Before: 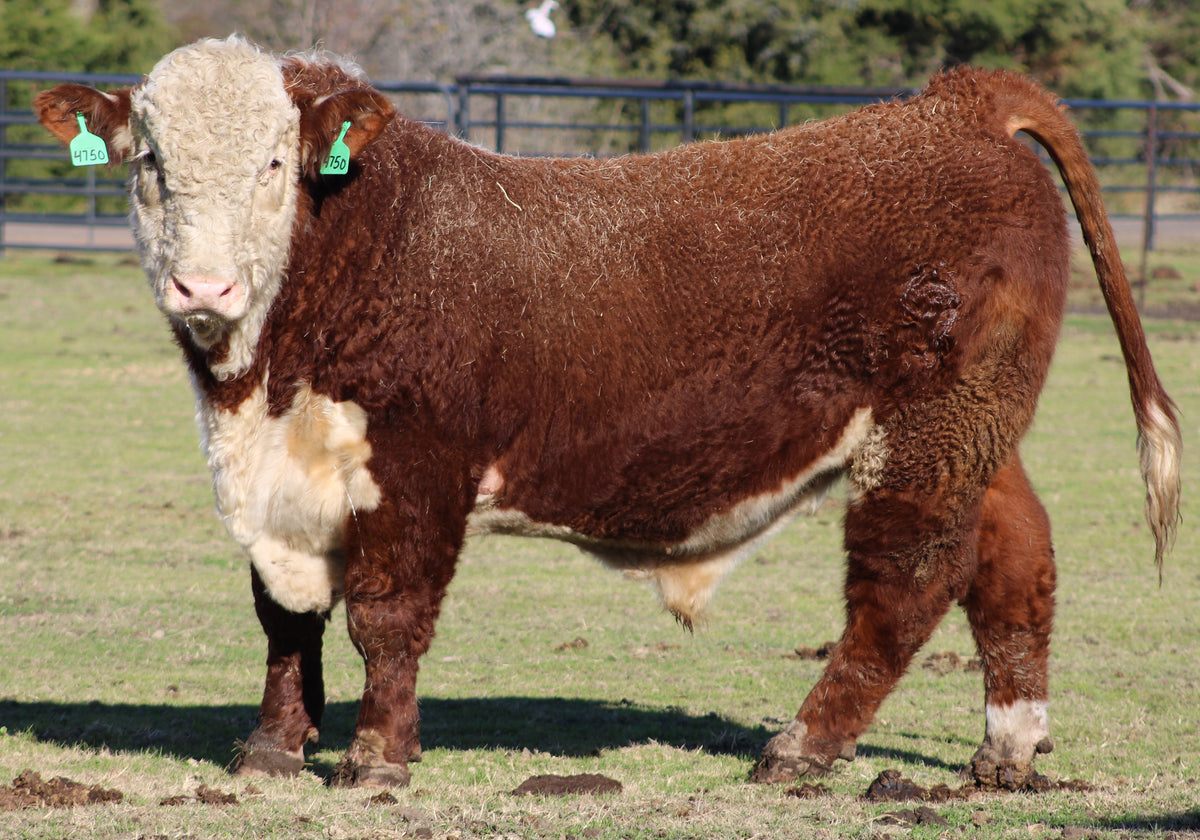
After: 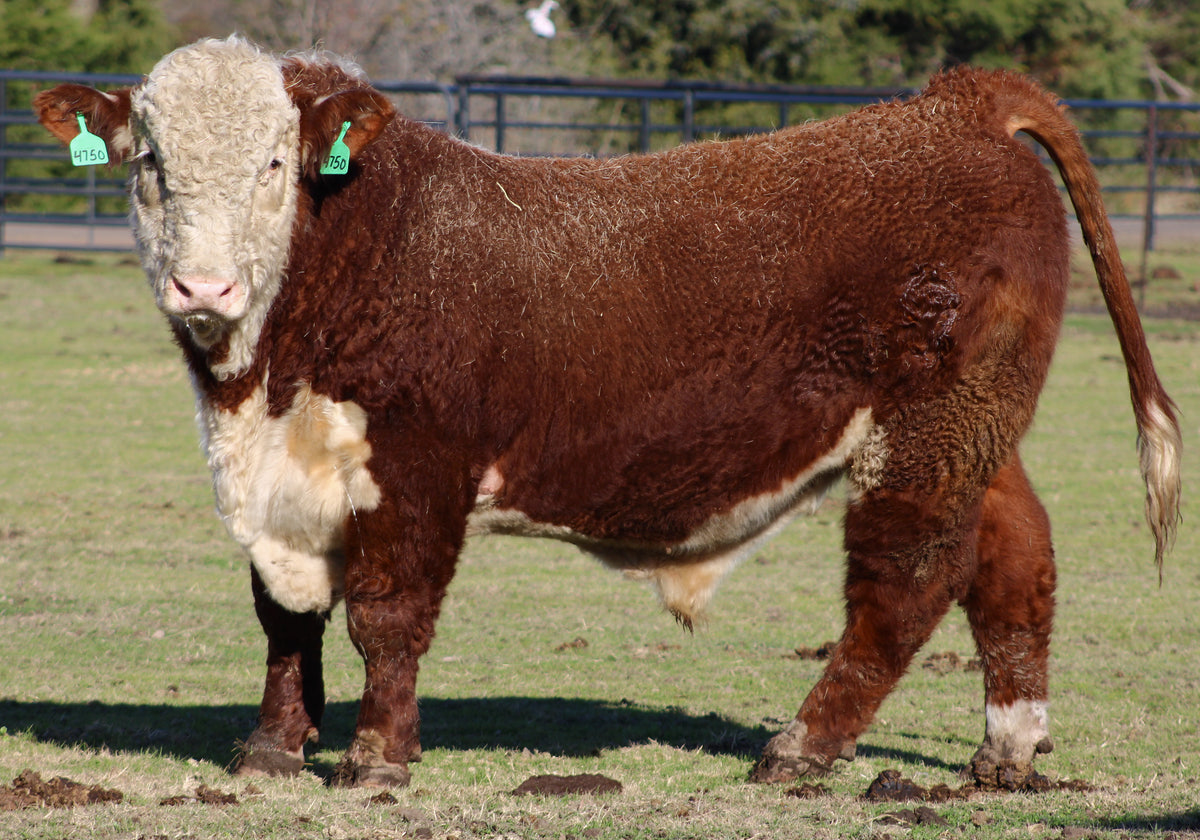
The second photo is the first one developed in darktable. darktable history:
tone curve: curves: ch0 [(0, 0) (0.003, 0.002) (0.011, 0.009) (0.025, 0.021) (0.044, 0.037) (0.069, 0.058) (0.1, 0.084) (0.136, 0.114) (0.177, 0.149) (0.224, 0.188) (0.277, 0.232) (0.335, 0.281) (0.399, 0.341) (0.468, 0.416) (0.543, 0.496) (0.623, 0.574) (0.709, 0.659) (0.801, 0.754) (0.898, 0.876) (1, 1)], color space Lab, independent channels
